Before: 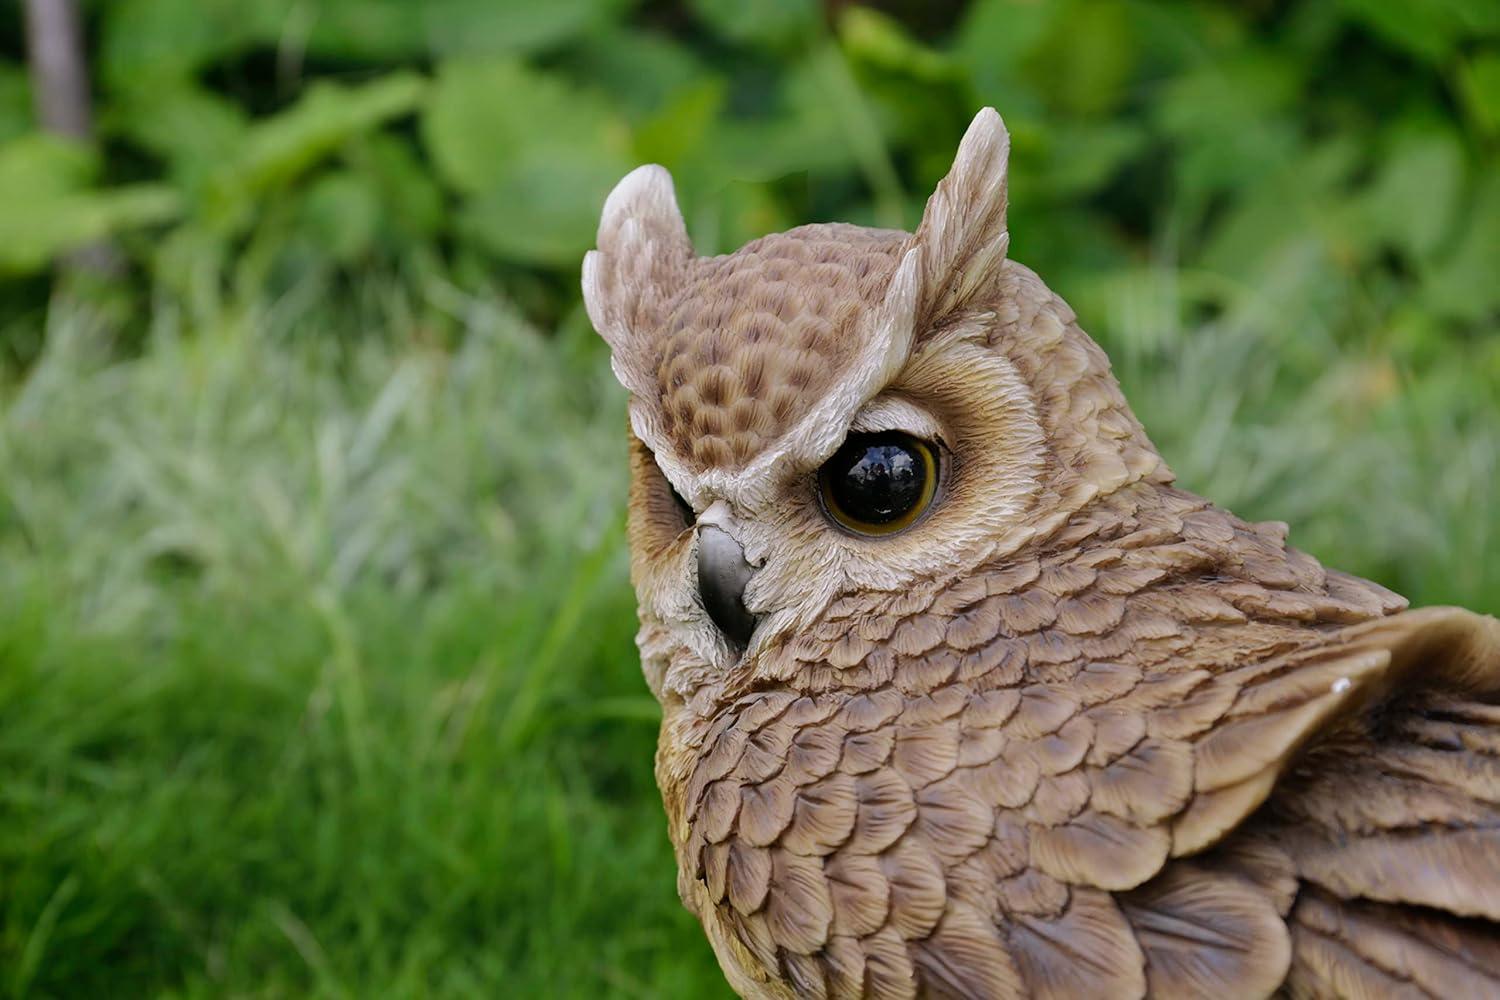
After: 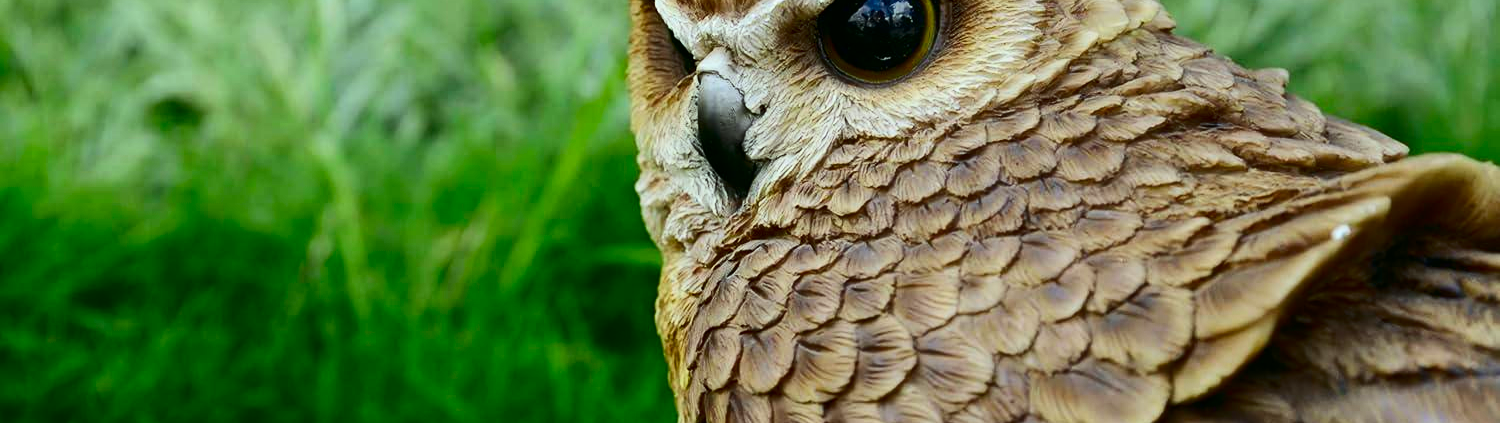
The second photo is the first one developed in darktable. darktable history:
crop: top 45.387%, bottom 12.271%
color correction: highlights a* -7.6, highlights b* 1.03, shadows a* -2.8, saturation 1.41
contrast brightness saturation: contrast 0.291
